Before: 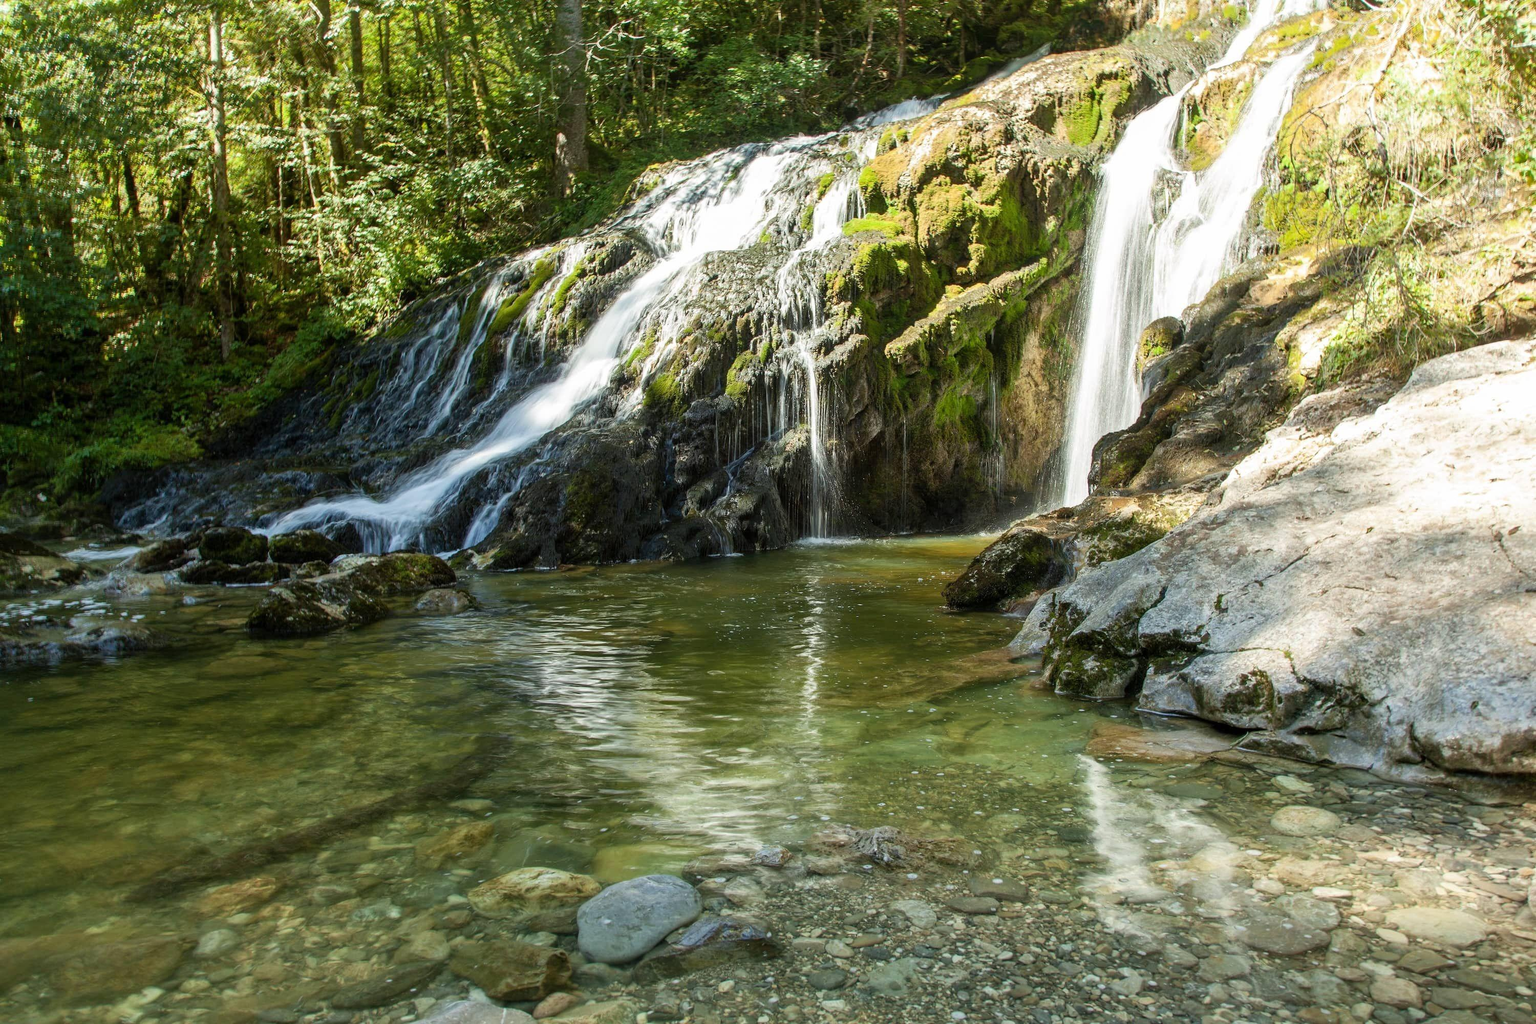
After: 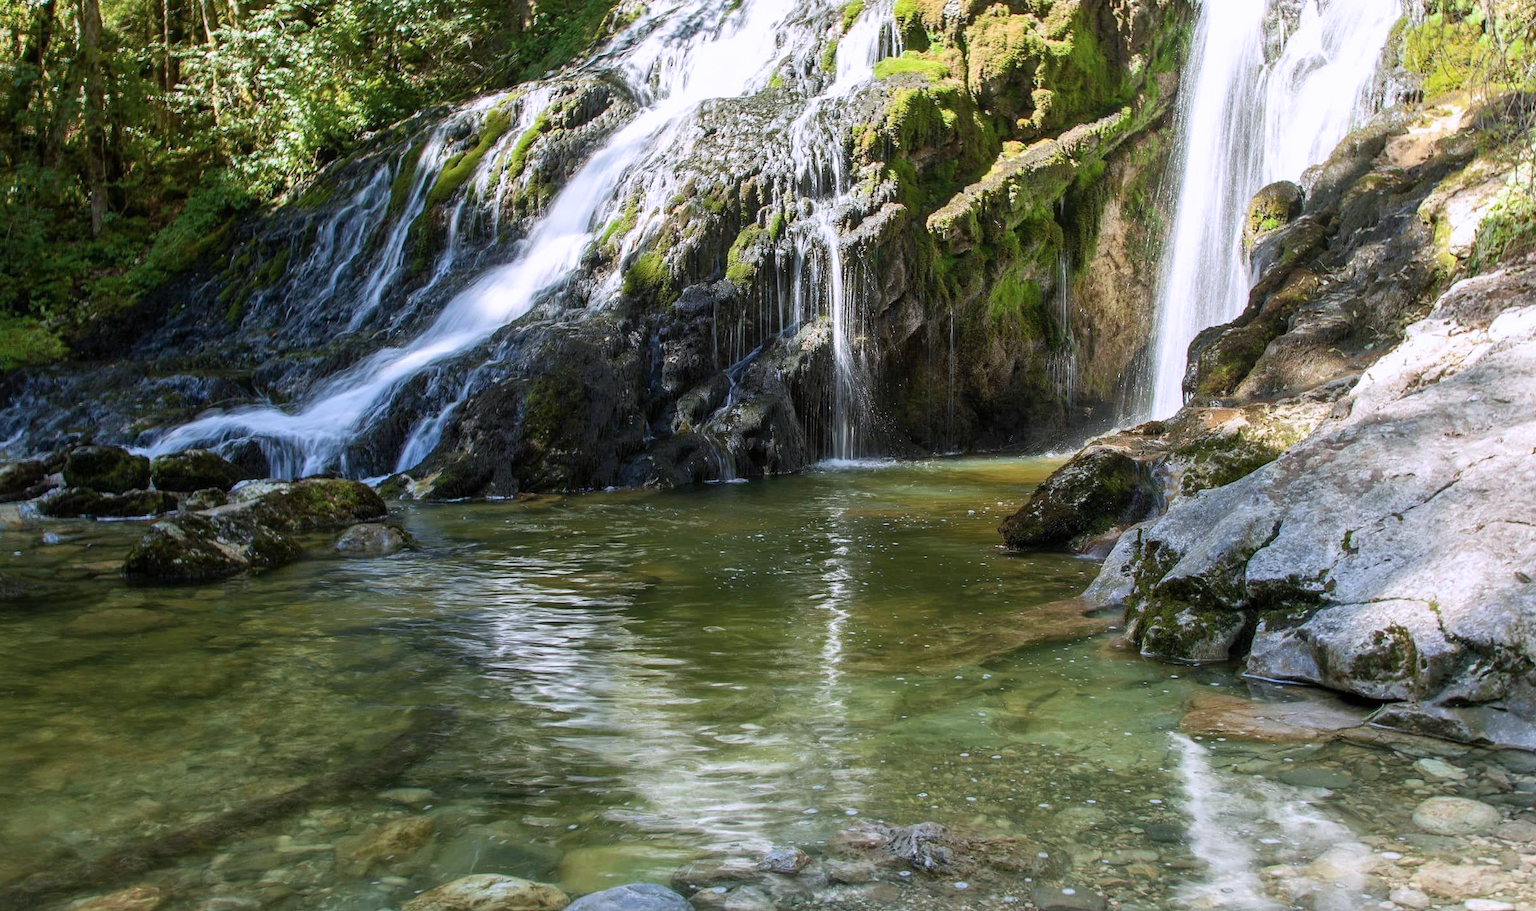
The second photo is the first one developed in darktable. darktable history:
crop: left 9.712%, top 16.928%, right 10.845%, bottom 12.332%
color calibration: illuminant as shot in camera, x 0.363, y 0.385, temperature 4528.04 K
